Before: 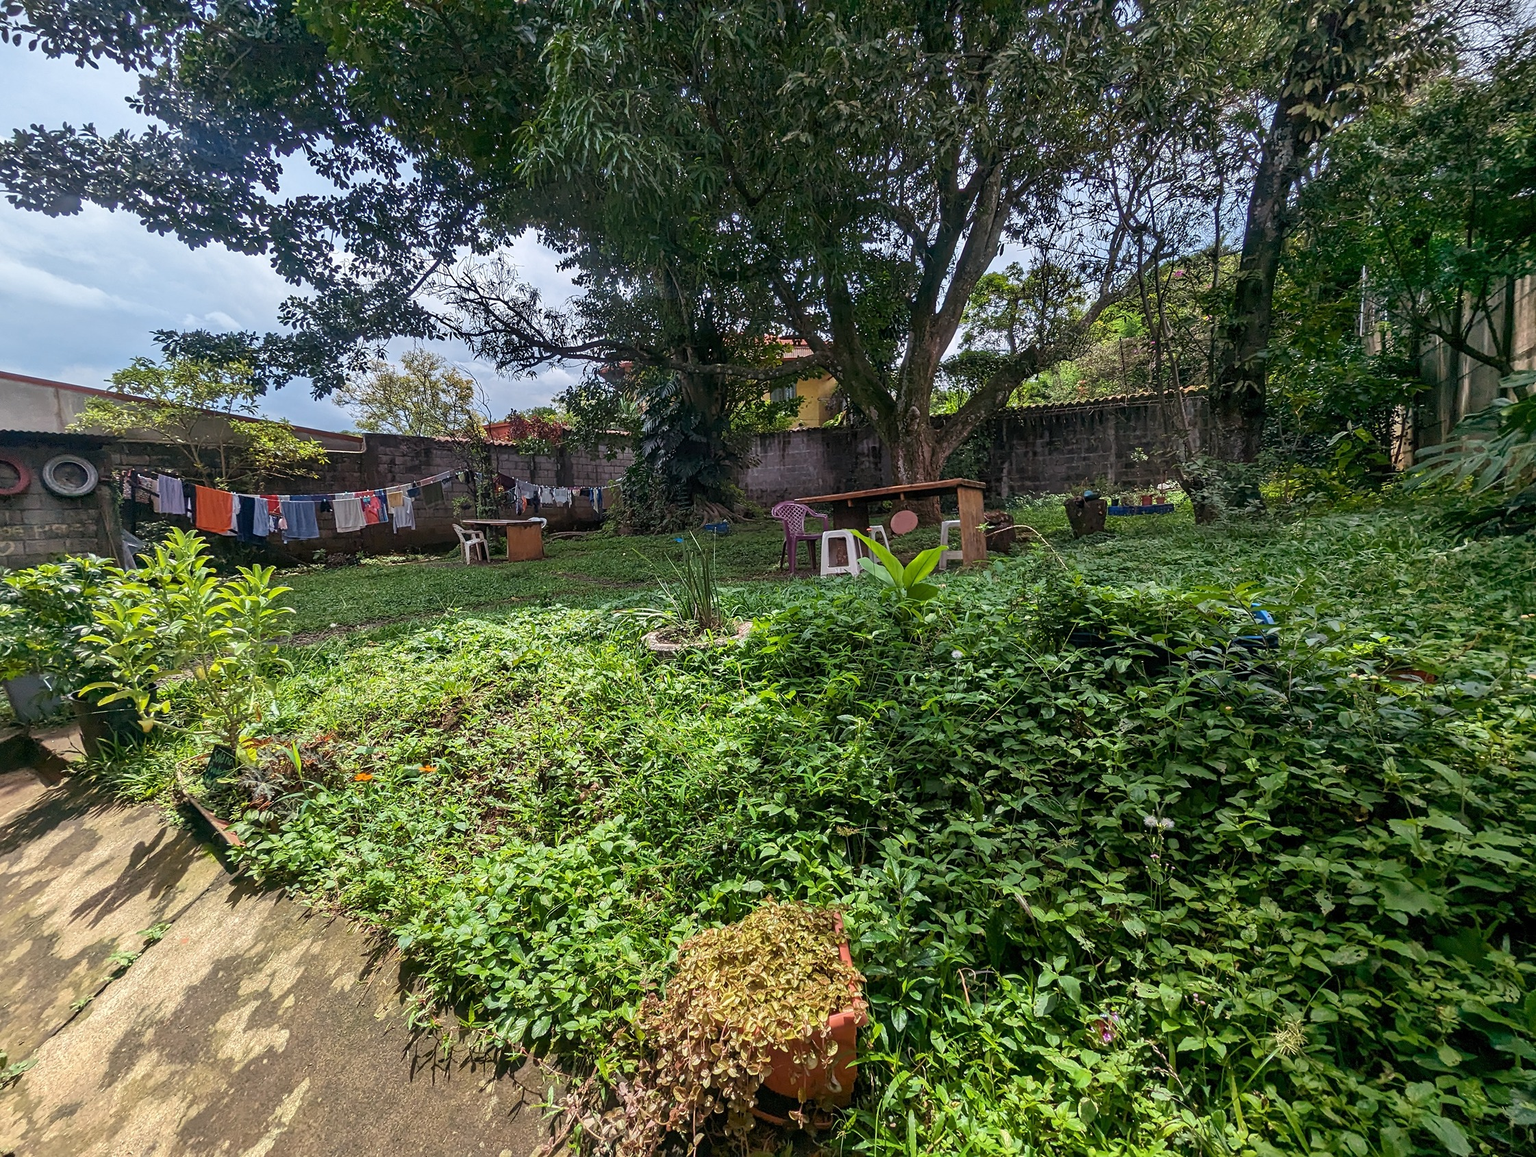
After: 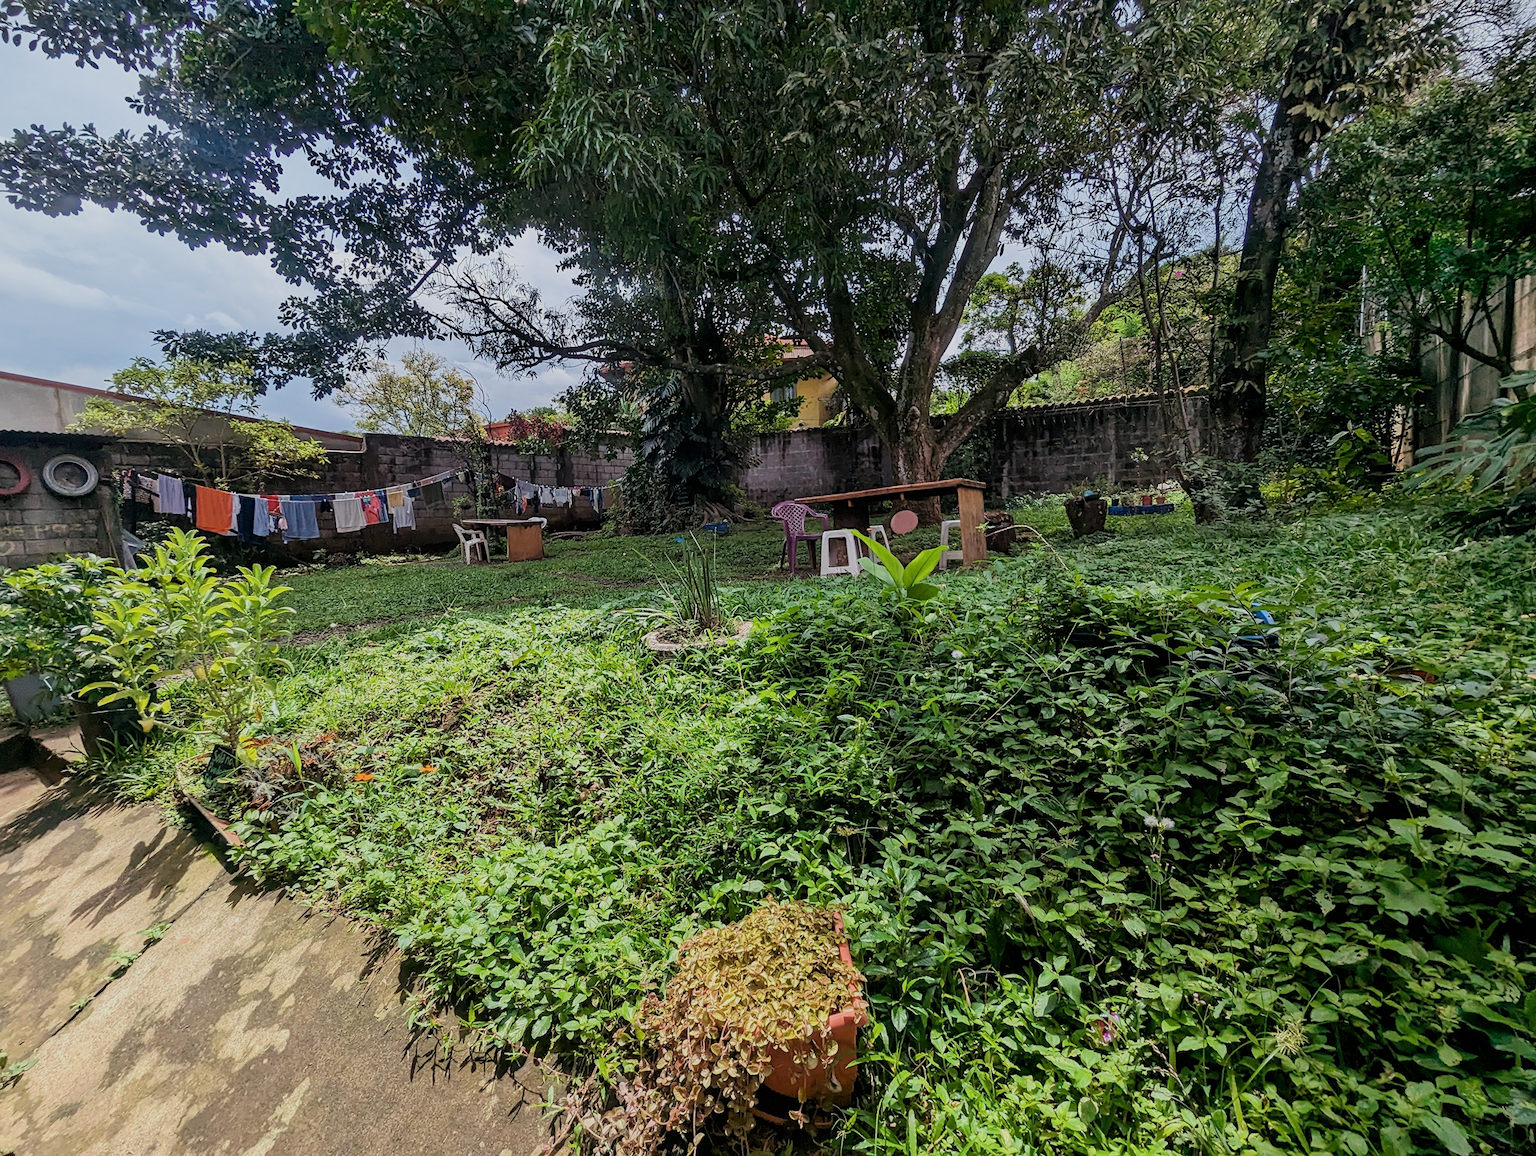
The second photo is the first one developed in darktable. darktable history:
filmic rgb: black relative exposure -7.65 EV, white relative exposure 4.56 EV, threshold 2.95 EV, hardness 3.61, enable highlight reconstruction true
exposure: exposure 0.203 EV, compensate highlight preservation false
